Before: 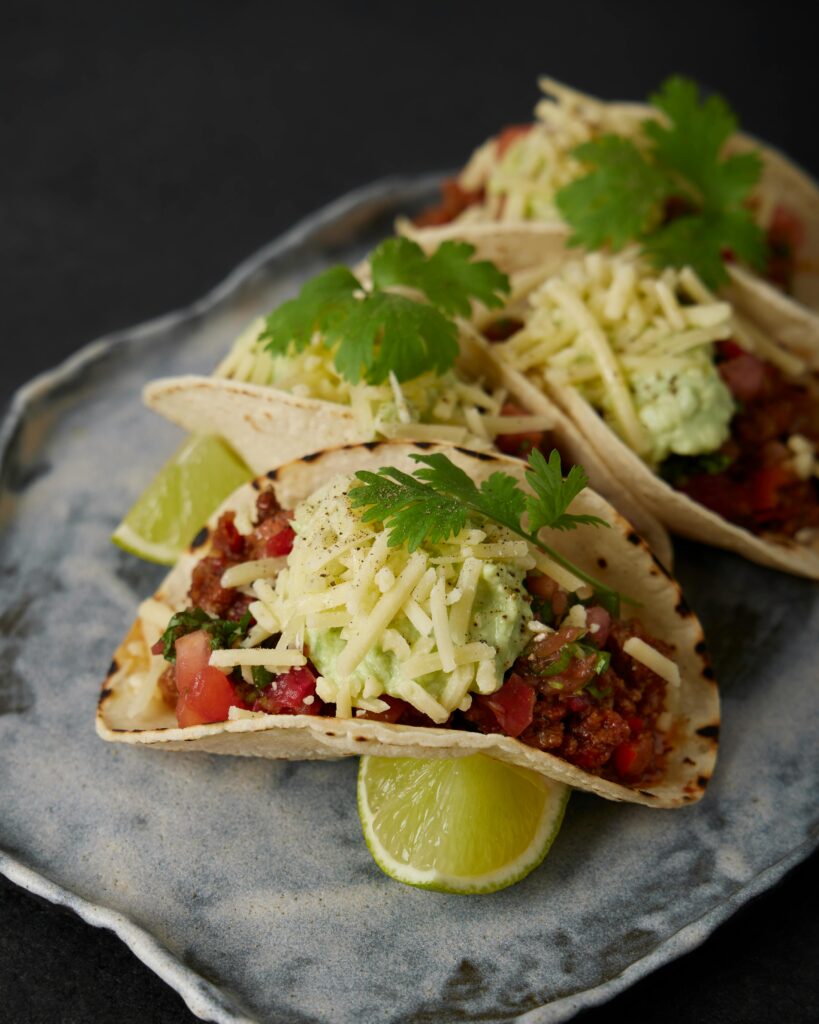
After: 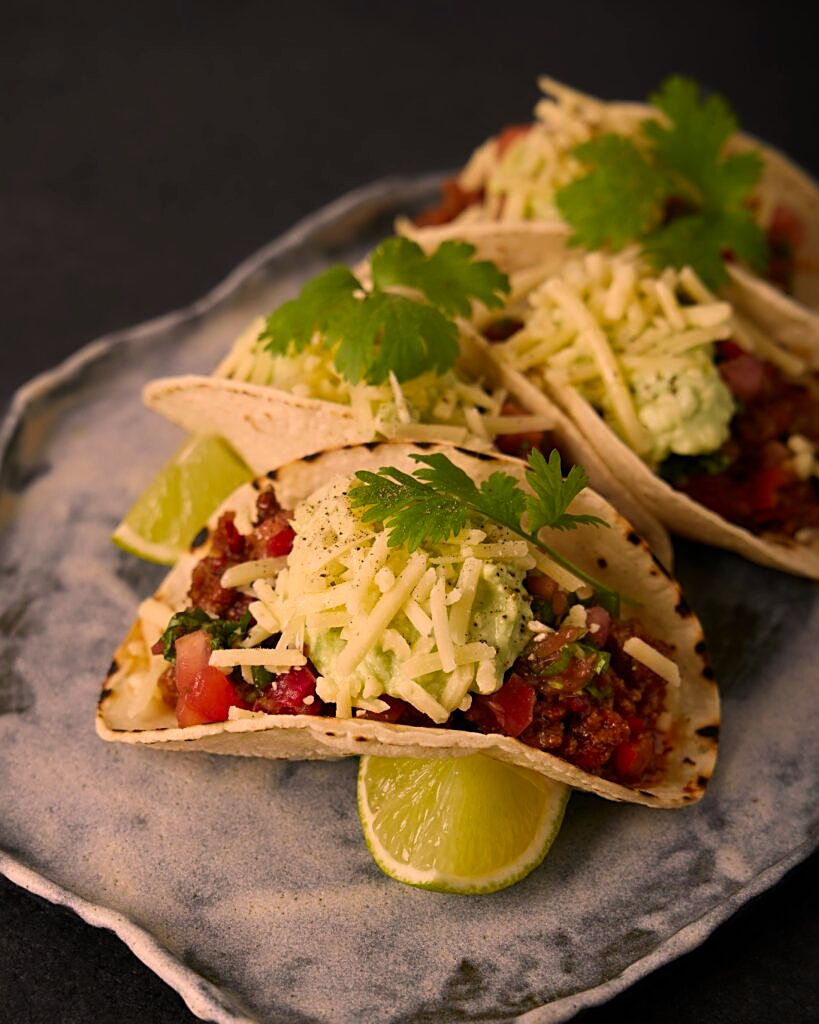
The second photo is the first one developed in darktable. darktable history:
sharpen: on, module defaults
exposure: compensate highlight preservation false
color correction: highlights a* 21.16, highlights b* 19.61
